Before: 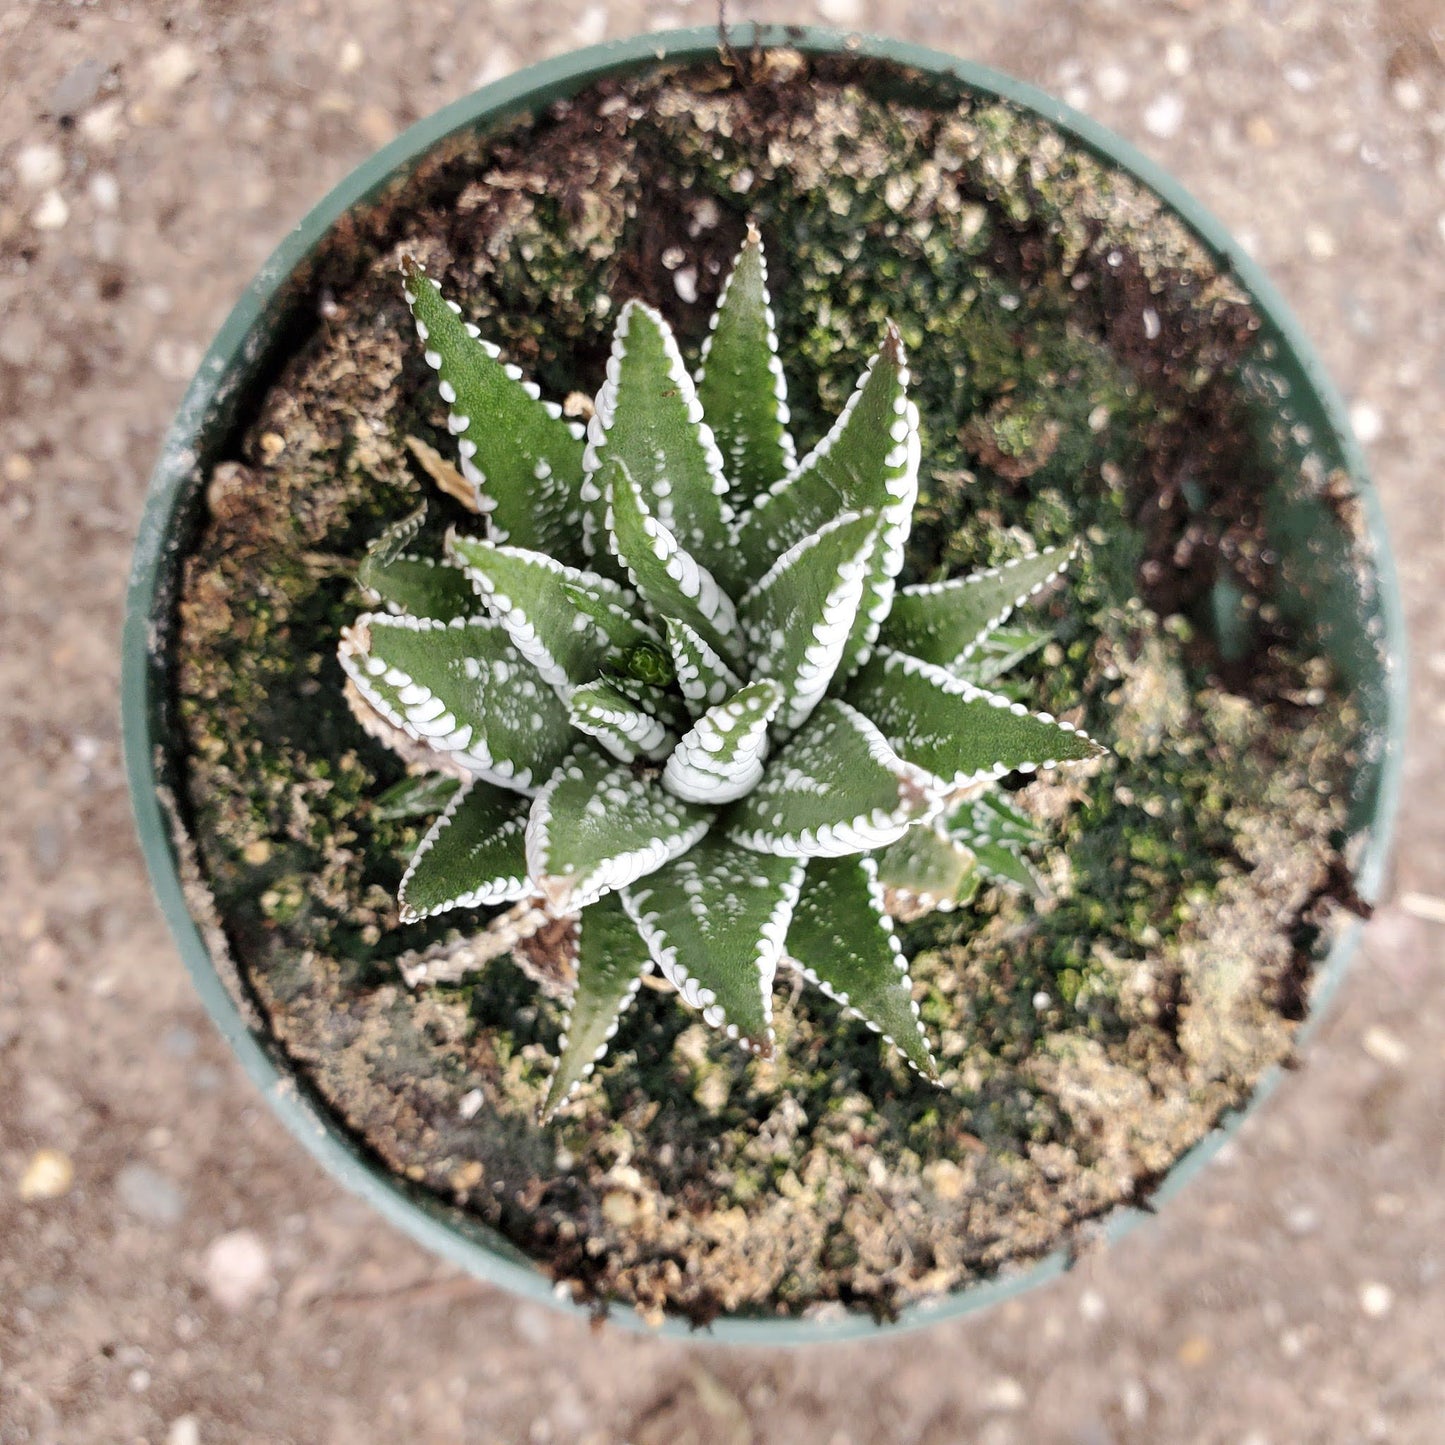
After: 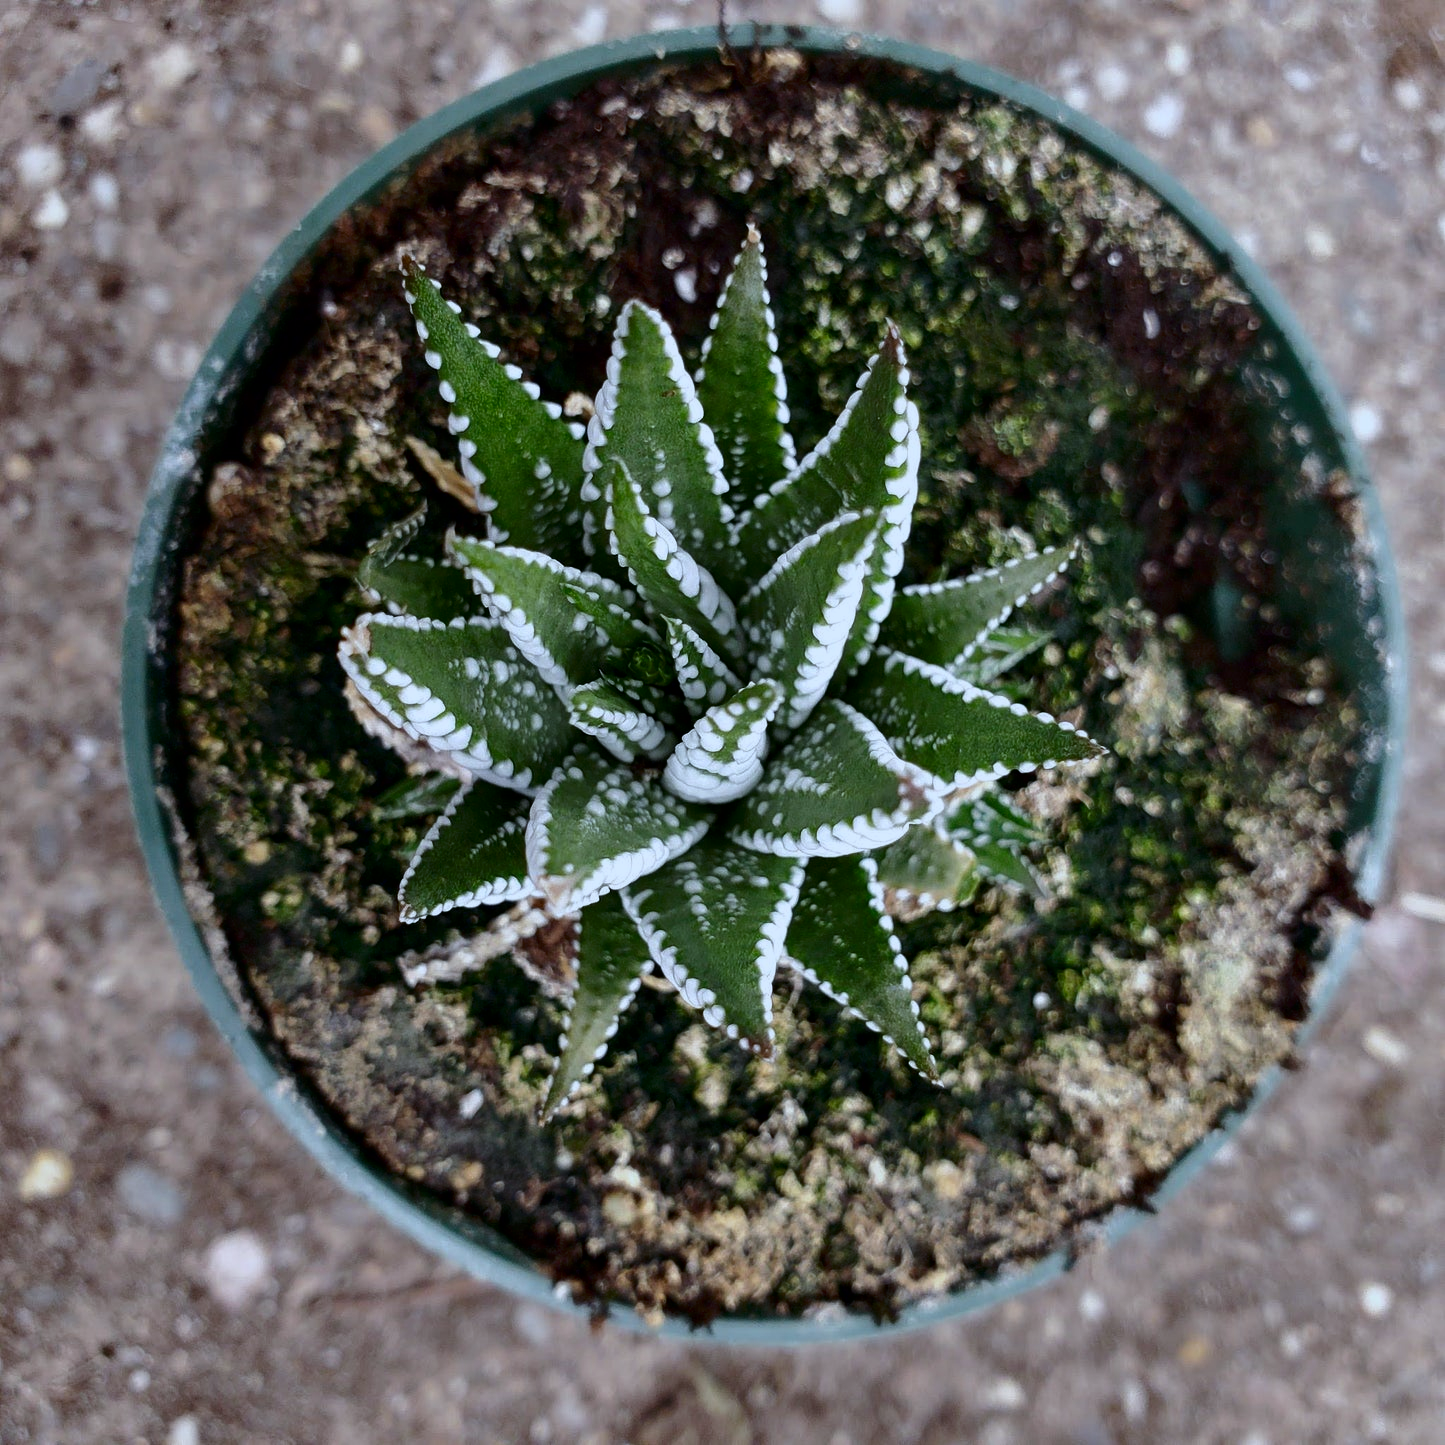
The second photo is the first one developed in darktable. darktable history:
white balance: red 0.924, blue 1.095
contrast brightness saturation: contrast 0.1, brightness -0.26, saturation 0.14
exposure: exposure -0.21 EV, compensate highlight preservation false
